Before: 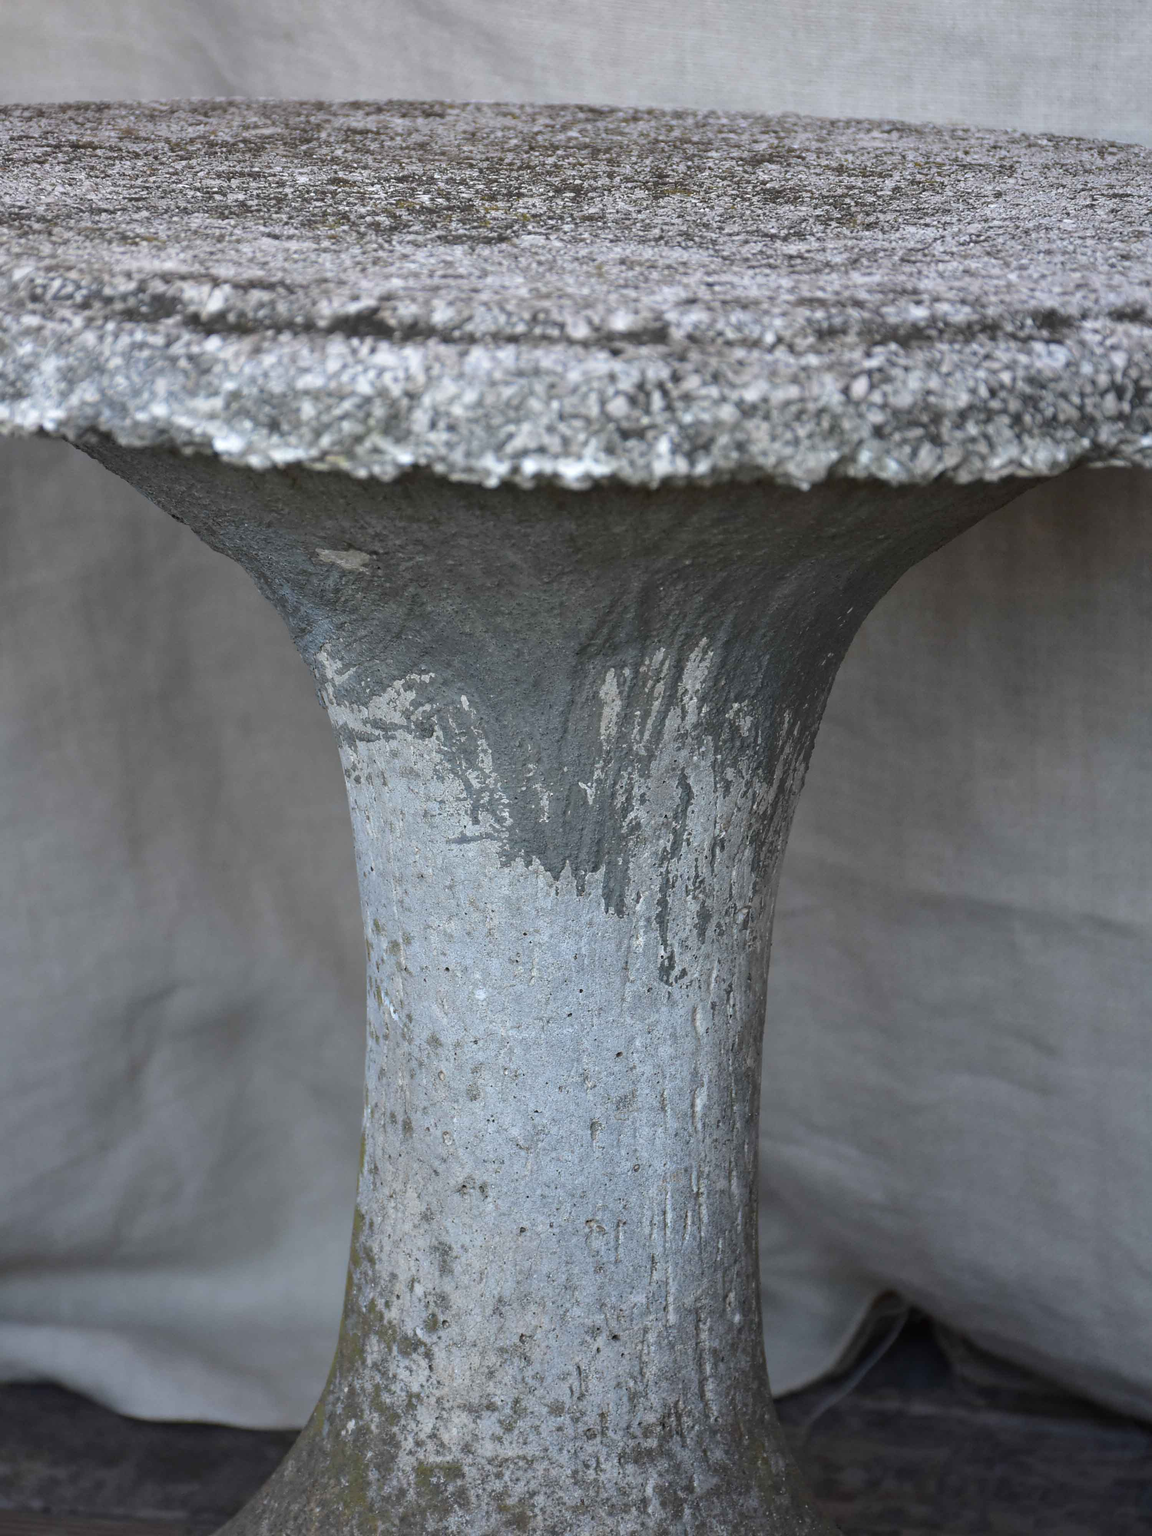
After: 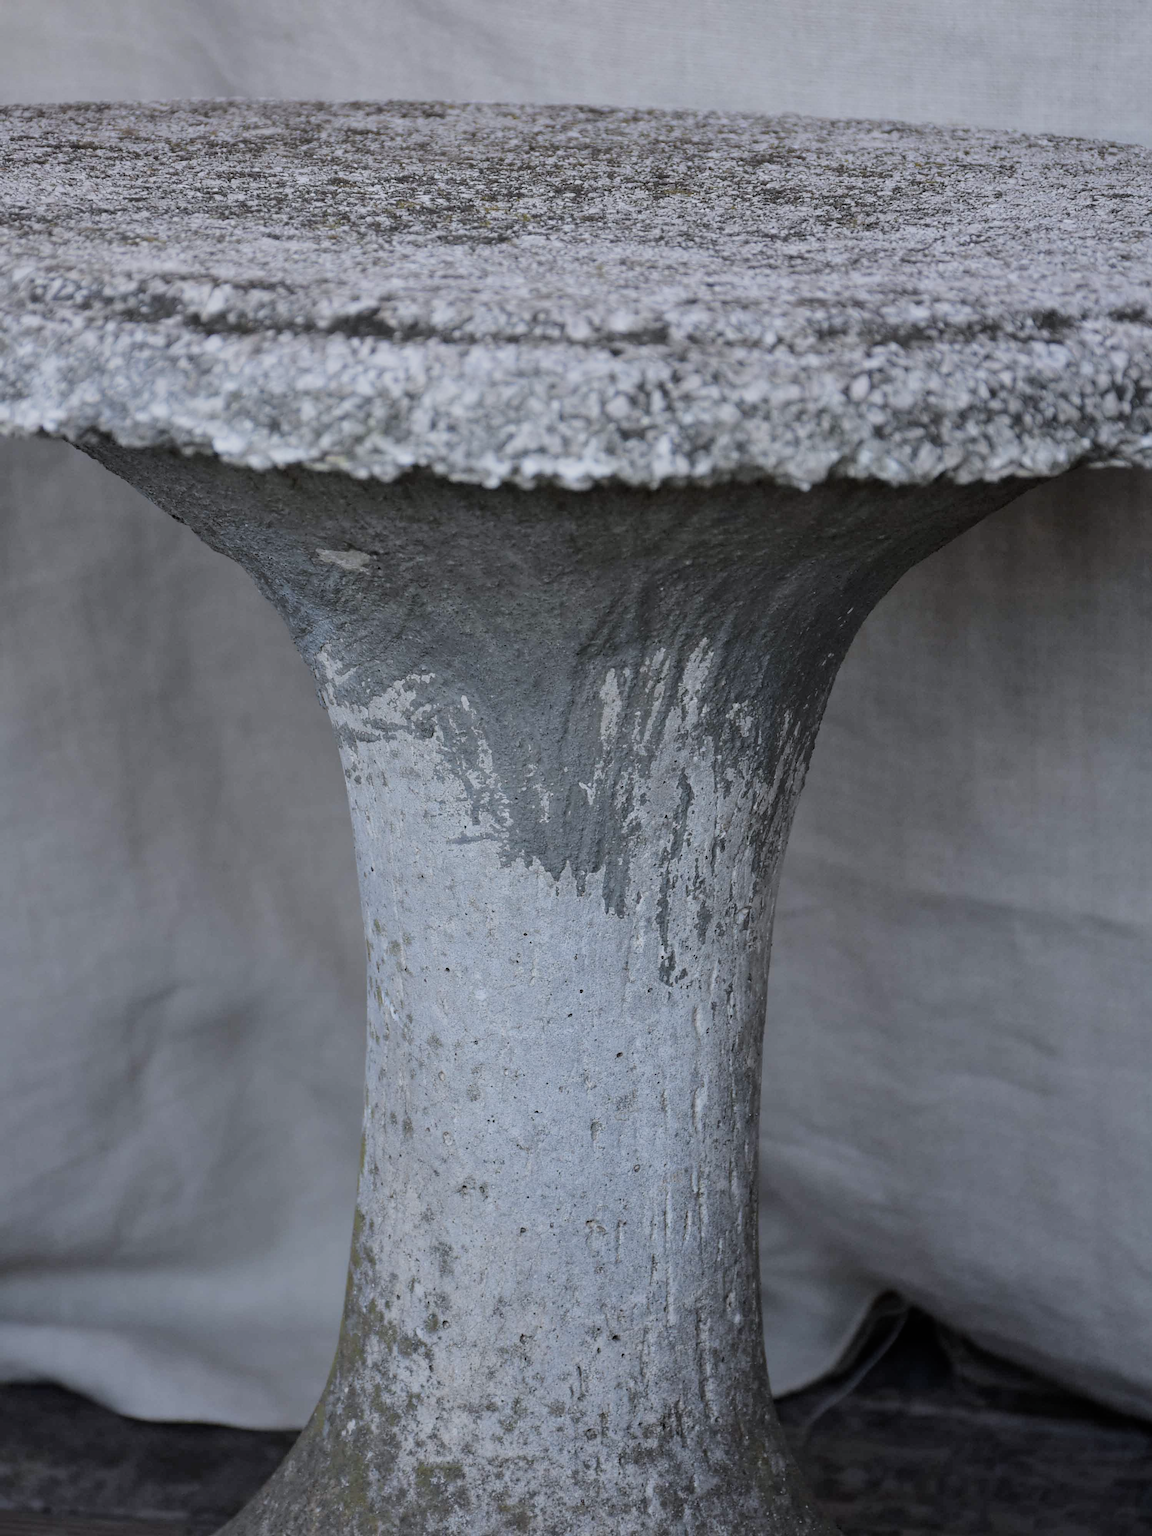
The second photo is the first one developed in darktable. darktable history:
white balance: red 0.984, blue 1.059
filmic rgb: black relative exposure -7.65 EV, white relative exposure 4.56 EV, hardness 3.61
color correction: saturation 0.8
